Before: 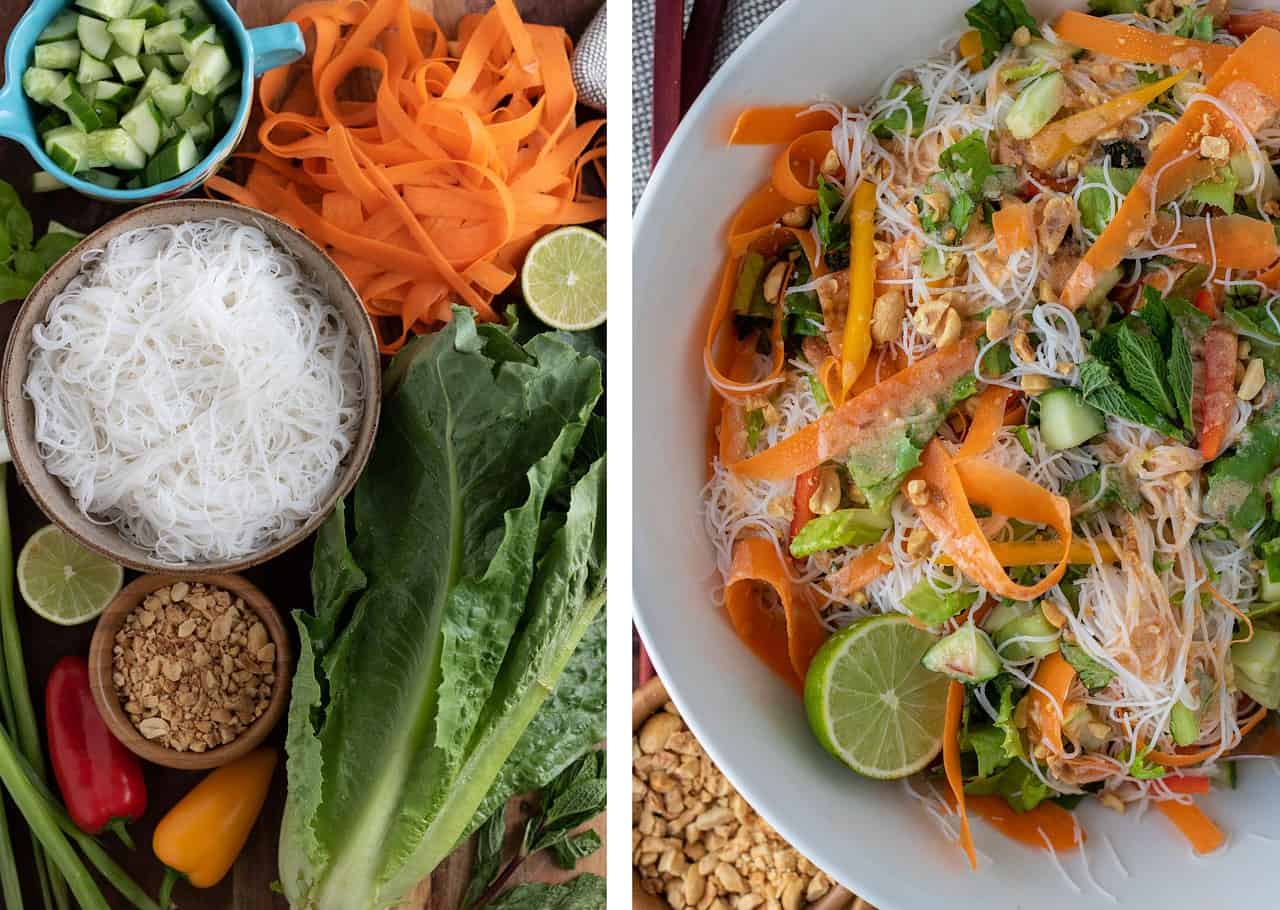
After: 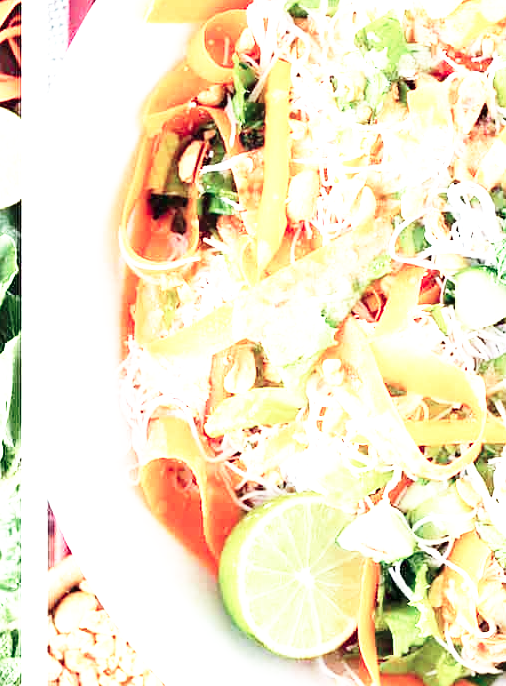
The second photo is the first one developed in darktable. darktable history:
crop: left 45.721%, top 13.393%, right 14.118%, bottom 10.01%
exposure: exposure 2 EV, compensate exposure bias true, compensate highlight preservation false
base curve: curves: ch0 [(0, 0) (0.026, 0.03) (0.109, 0.232) (0.351, 0.748) (0.669, 0.968) (1, 1)], preserve colors none
color contrast: blue-yellow contrast 0.62
